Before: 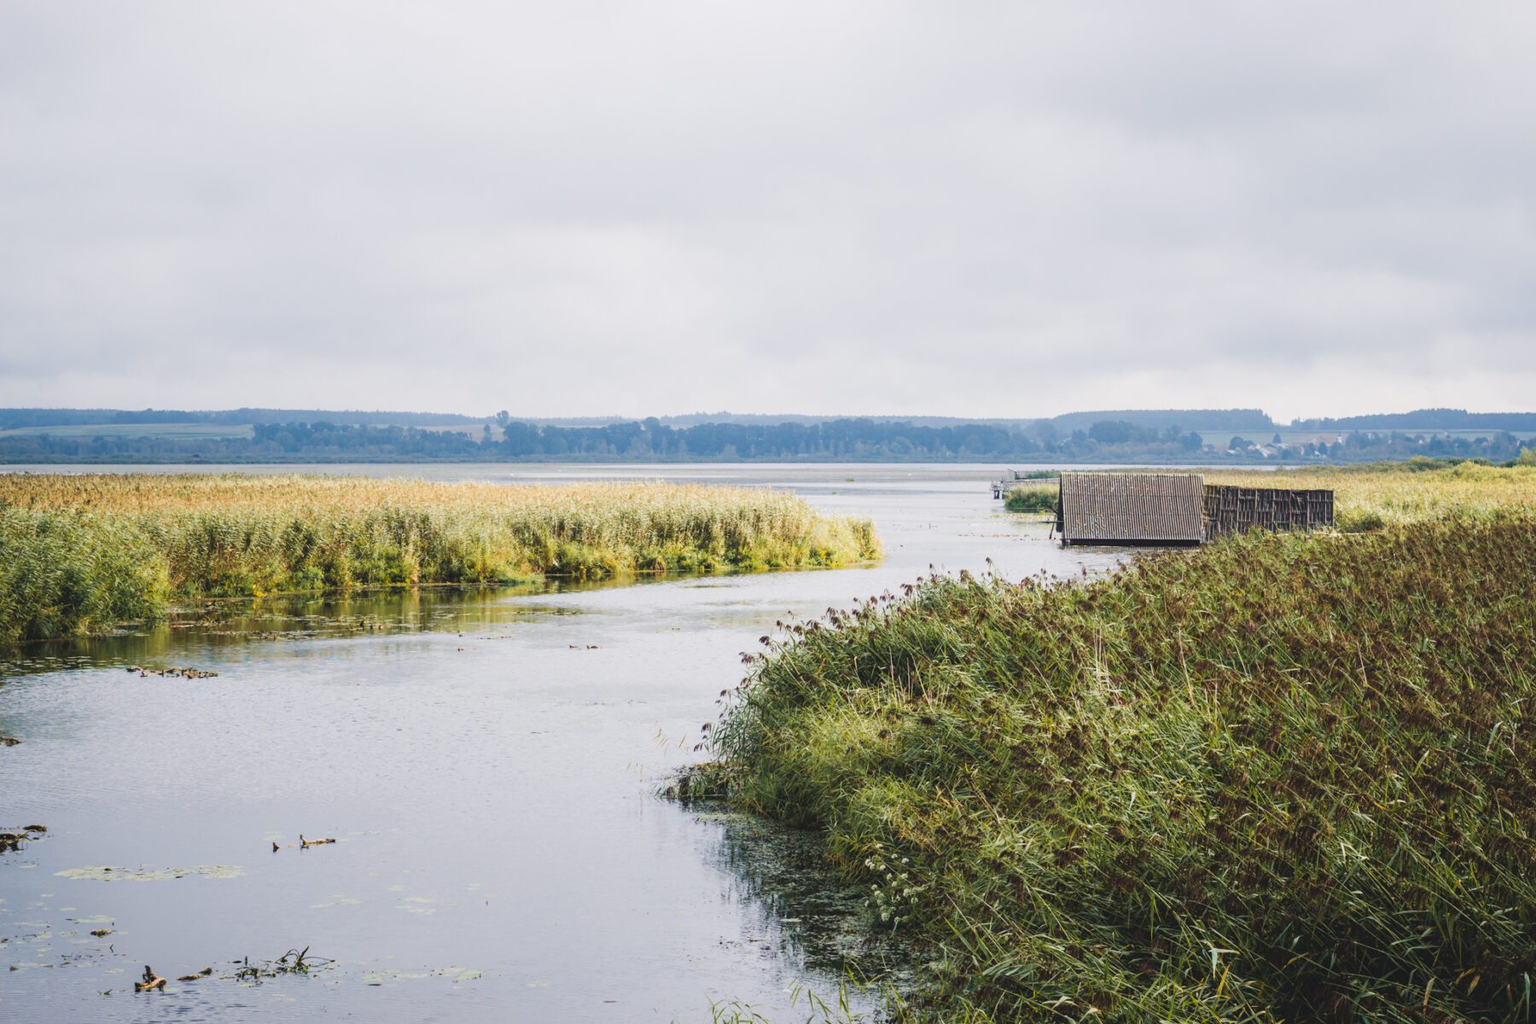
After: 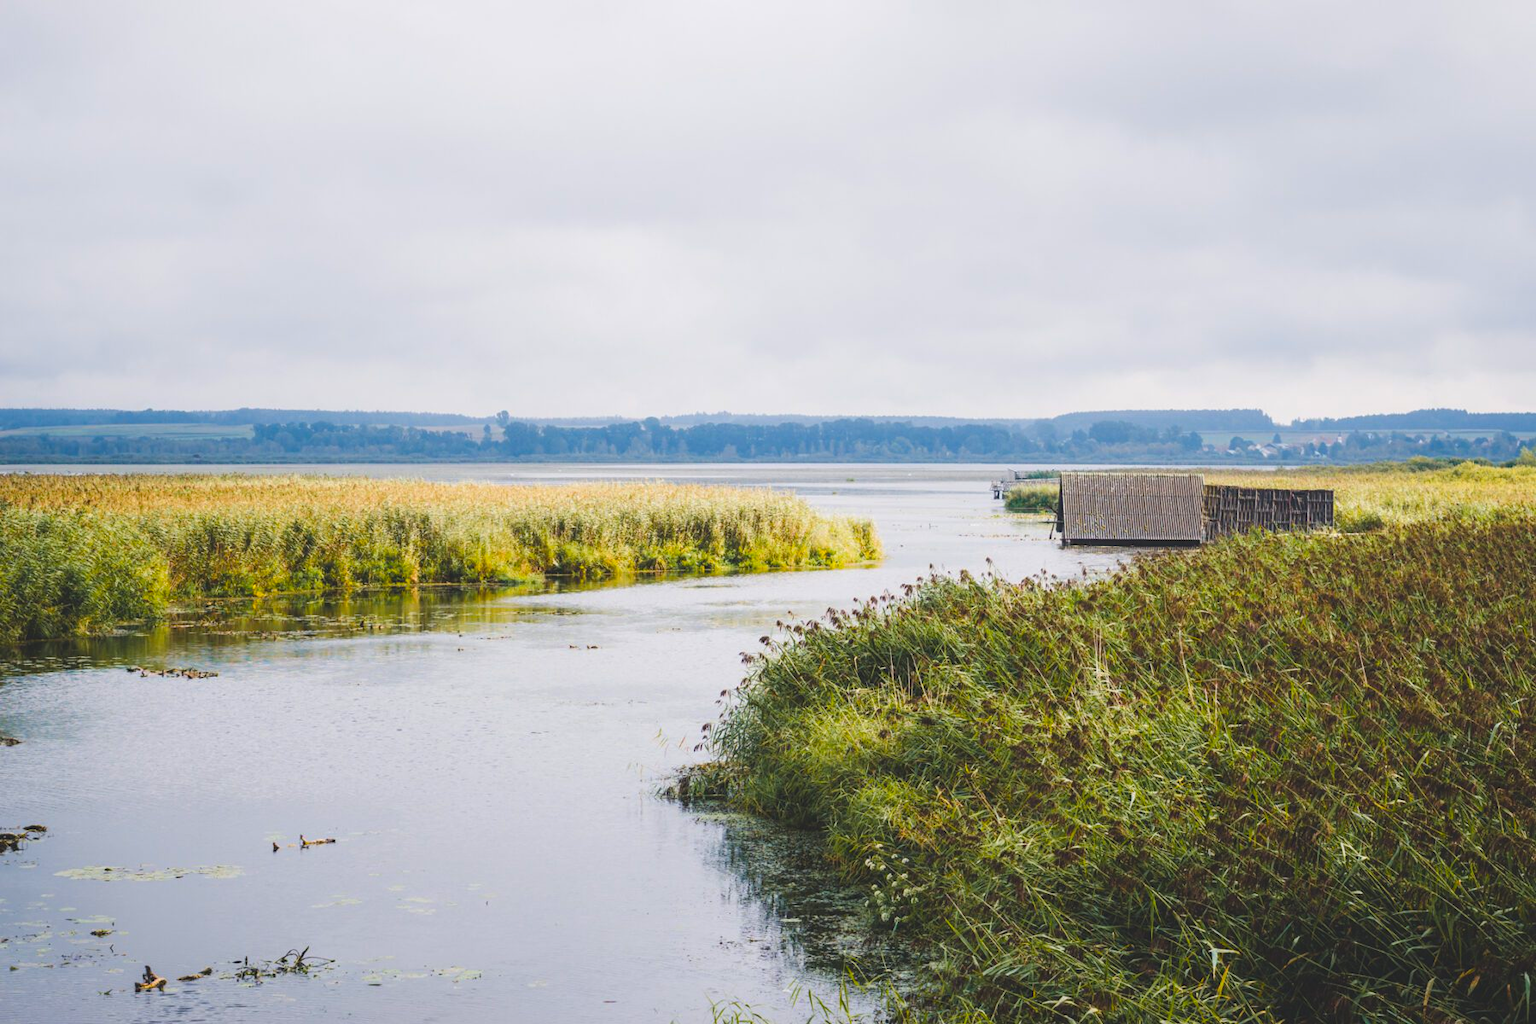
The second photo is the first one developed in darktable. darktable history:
color balance rgb: global offset › luminance 0.783%, perceptual saturation grading › global saturation 29.619%
